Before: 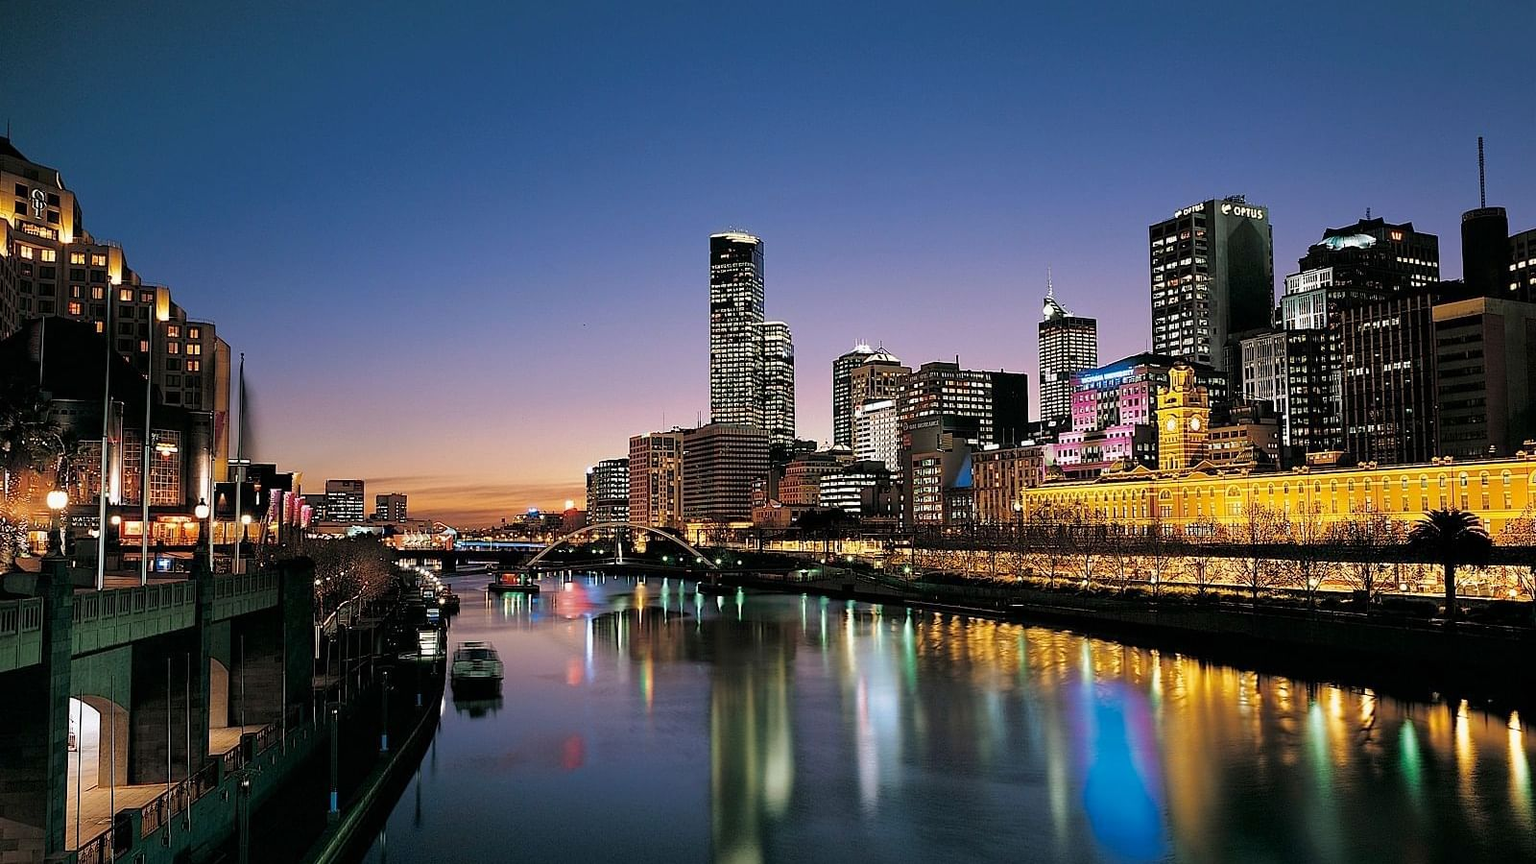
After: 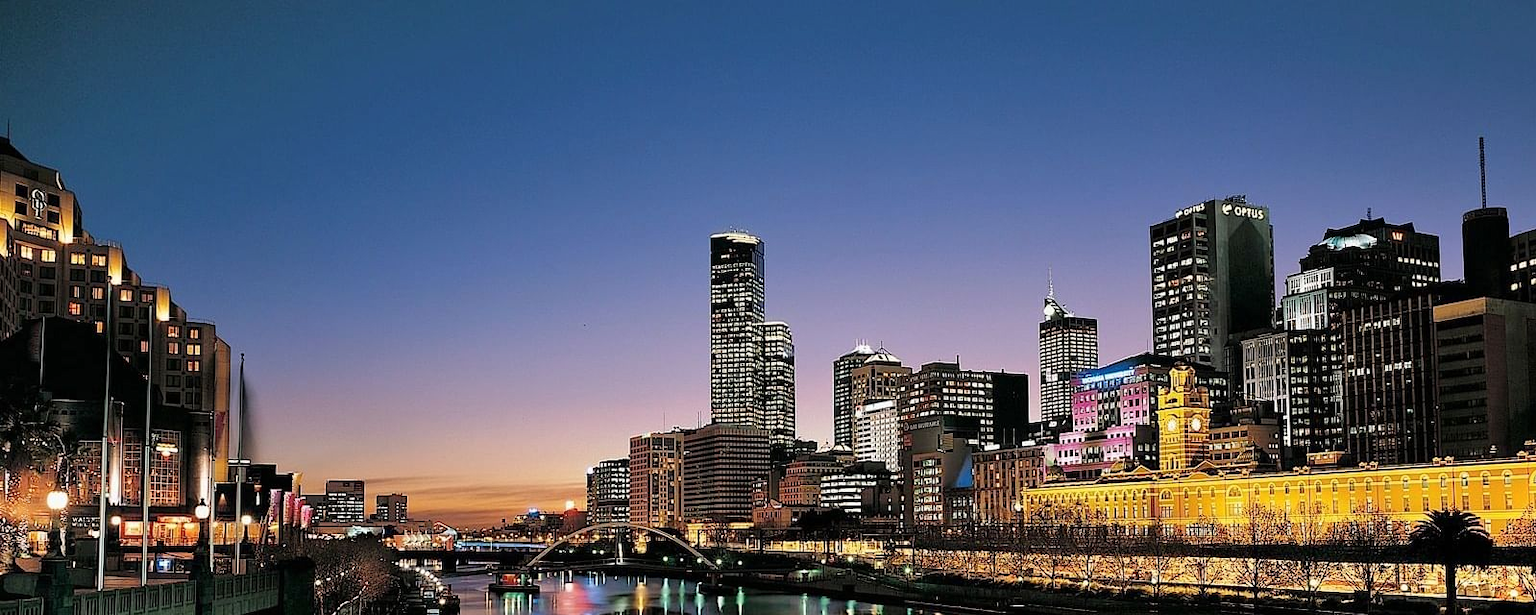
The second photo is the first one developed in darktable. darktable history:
crop: right 0%, bottom 28.744%
shadows and highlights: shadows 36.71, highlights -26.91, soften with gaussian
